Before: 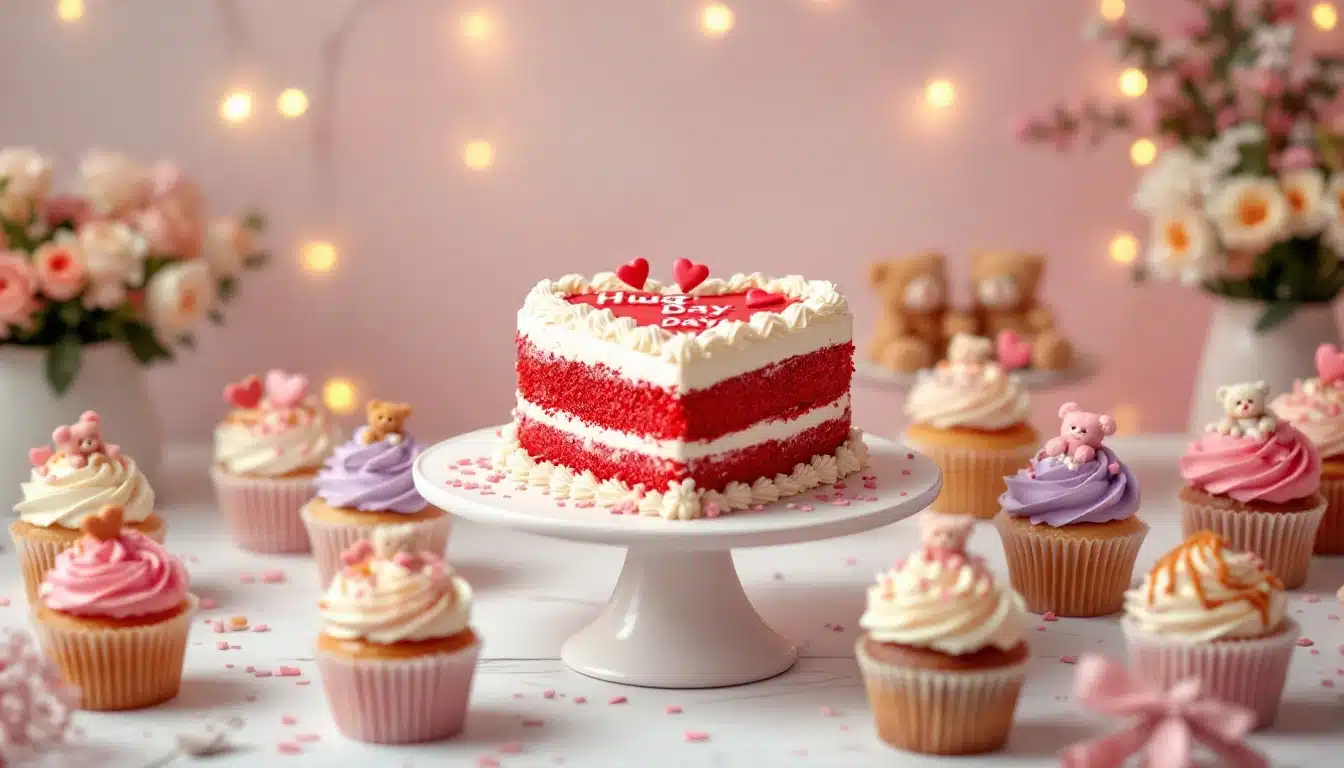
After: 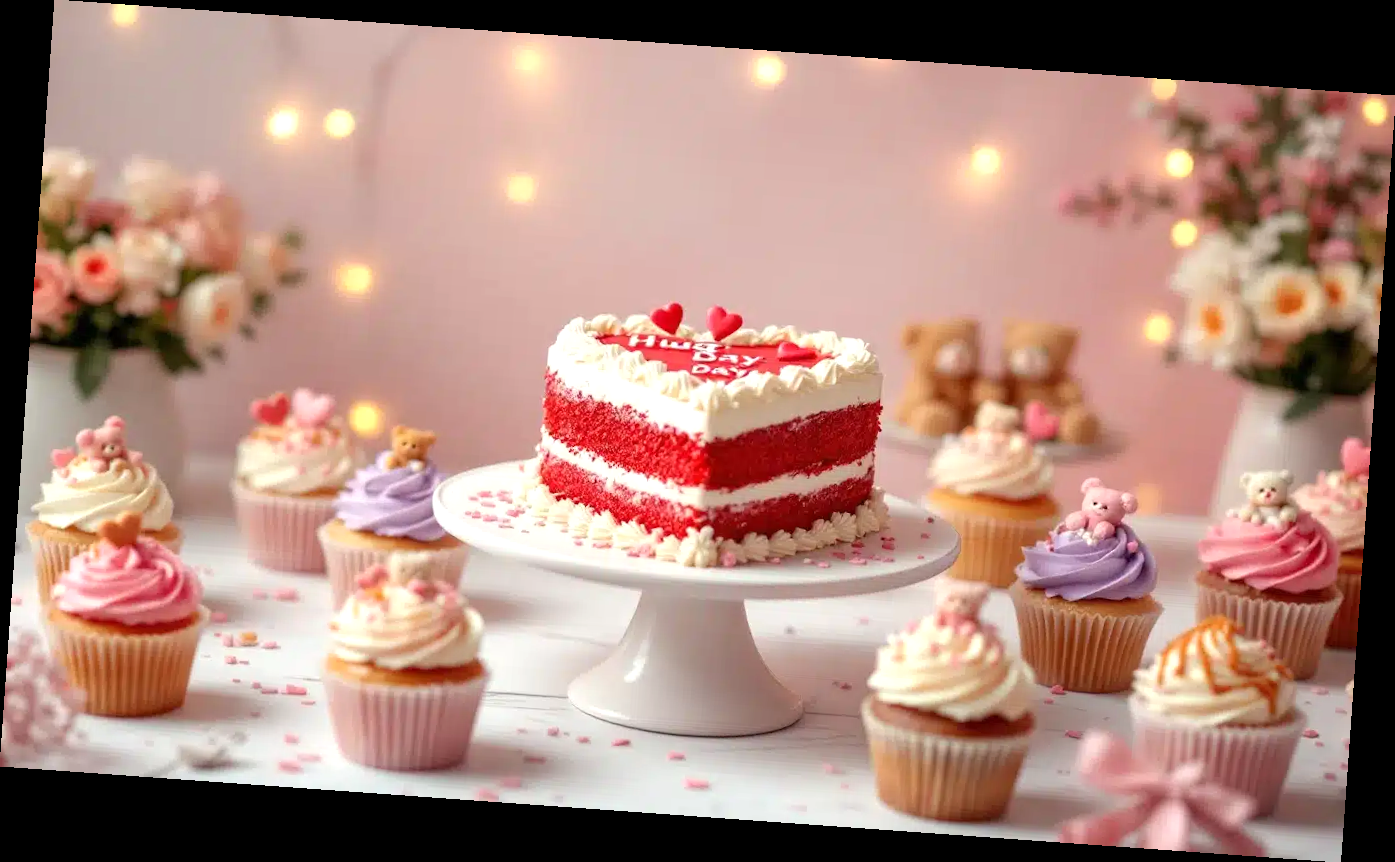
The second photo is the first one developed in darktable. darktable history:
rotate and perspective: rotation 4.1°, automatic cropping off
exposure: exposure 0.2 EV, compensate highlight preservation false
